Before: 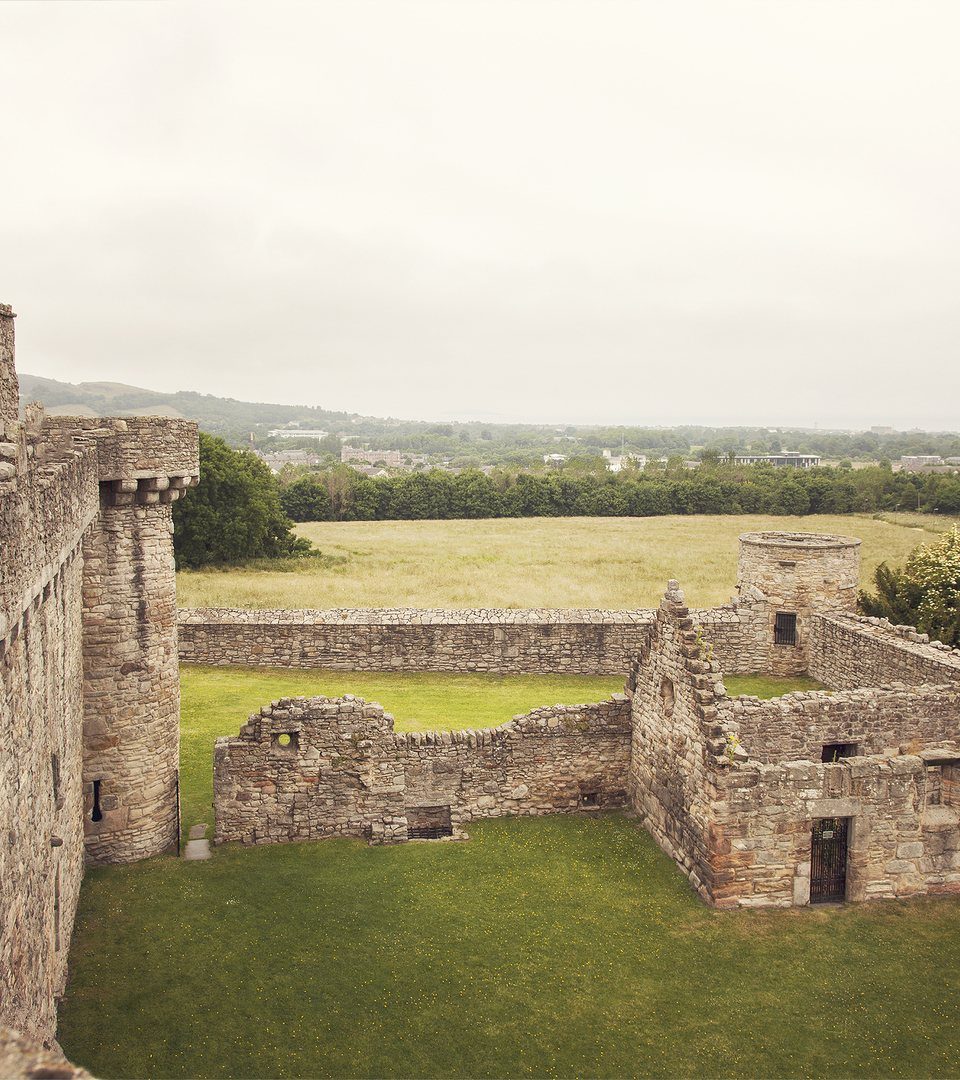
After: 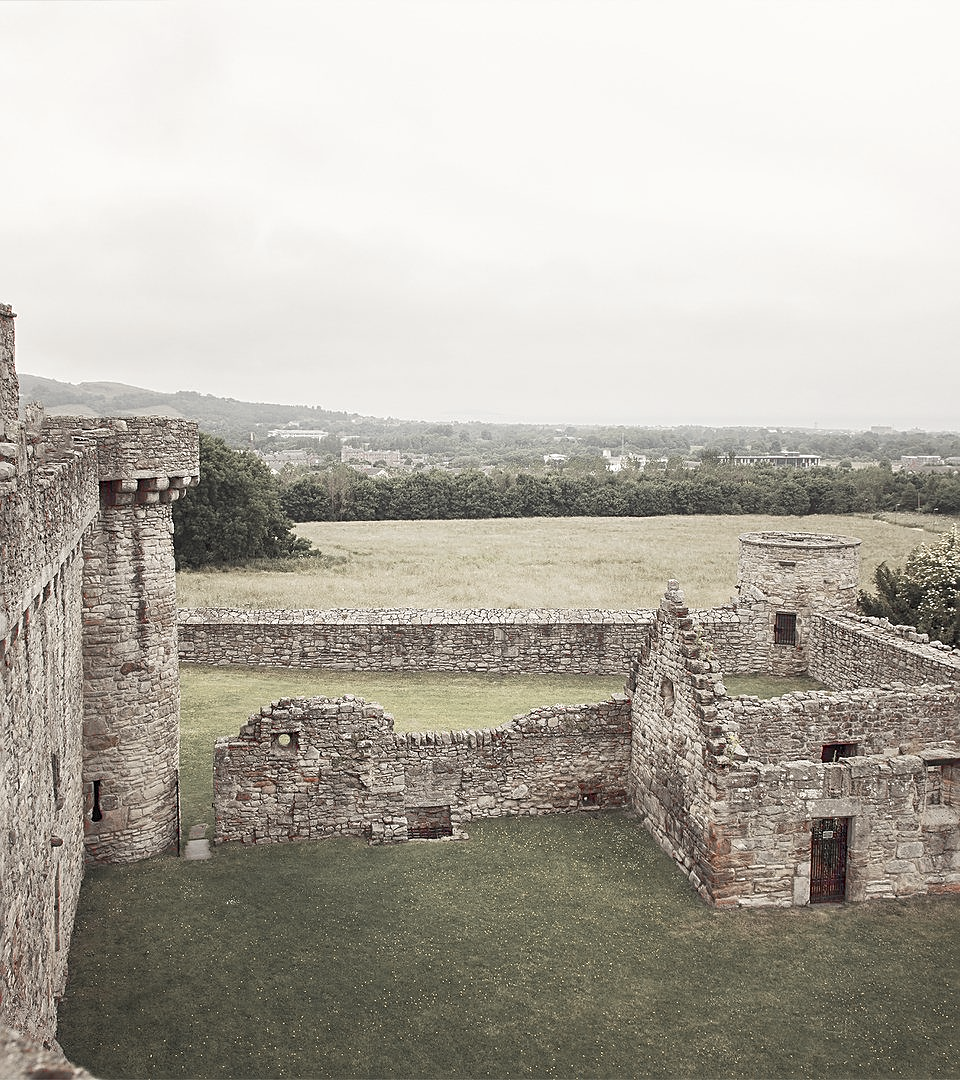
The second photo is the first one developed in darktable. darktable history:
color zones: curves: ch1 [(0, 0.831) (0.08, 0.771) (0.157, 0.268) (0.241, 0.207) (0.562, -0.005) (0.714, -0.013) (0.876, 0.01) (1, 0.831)]
sharpen: on, module defaults
